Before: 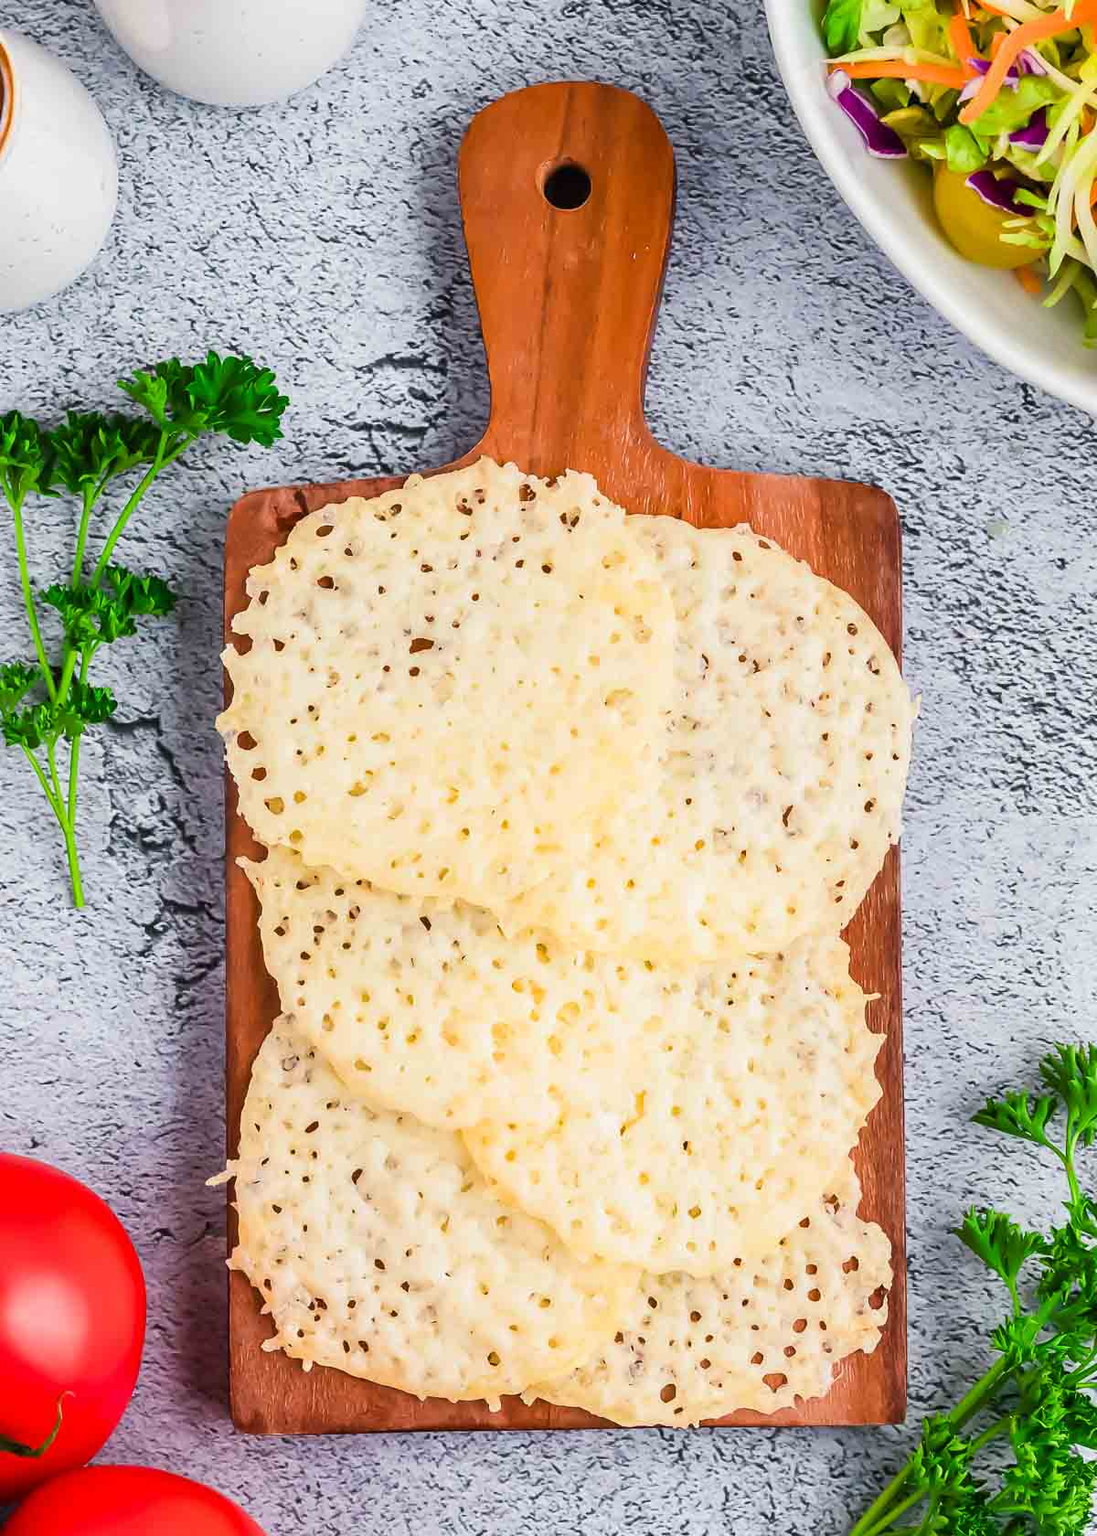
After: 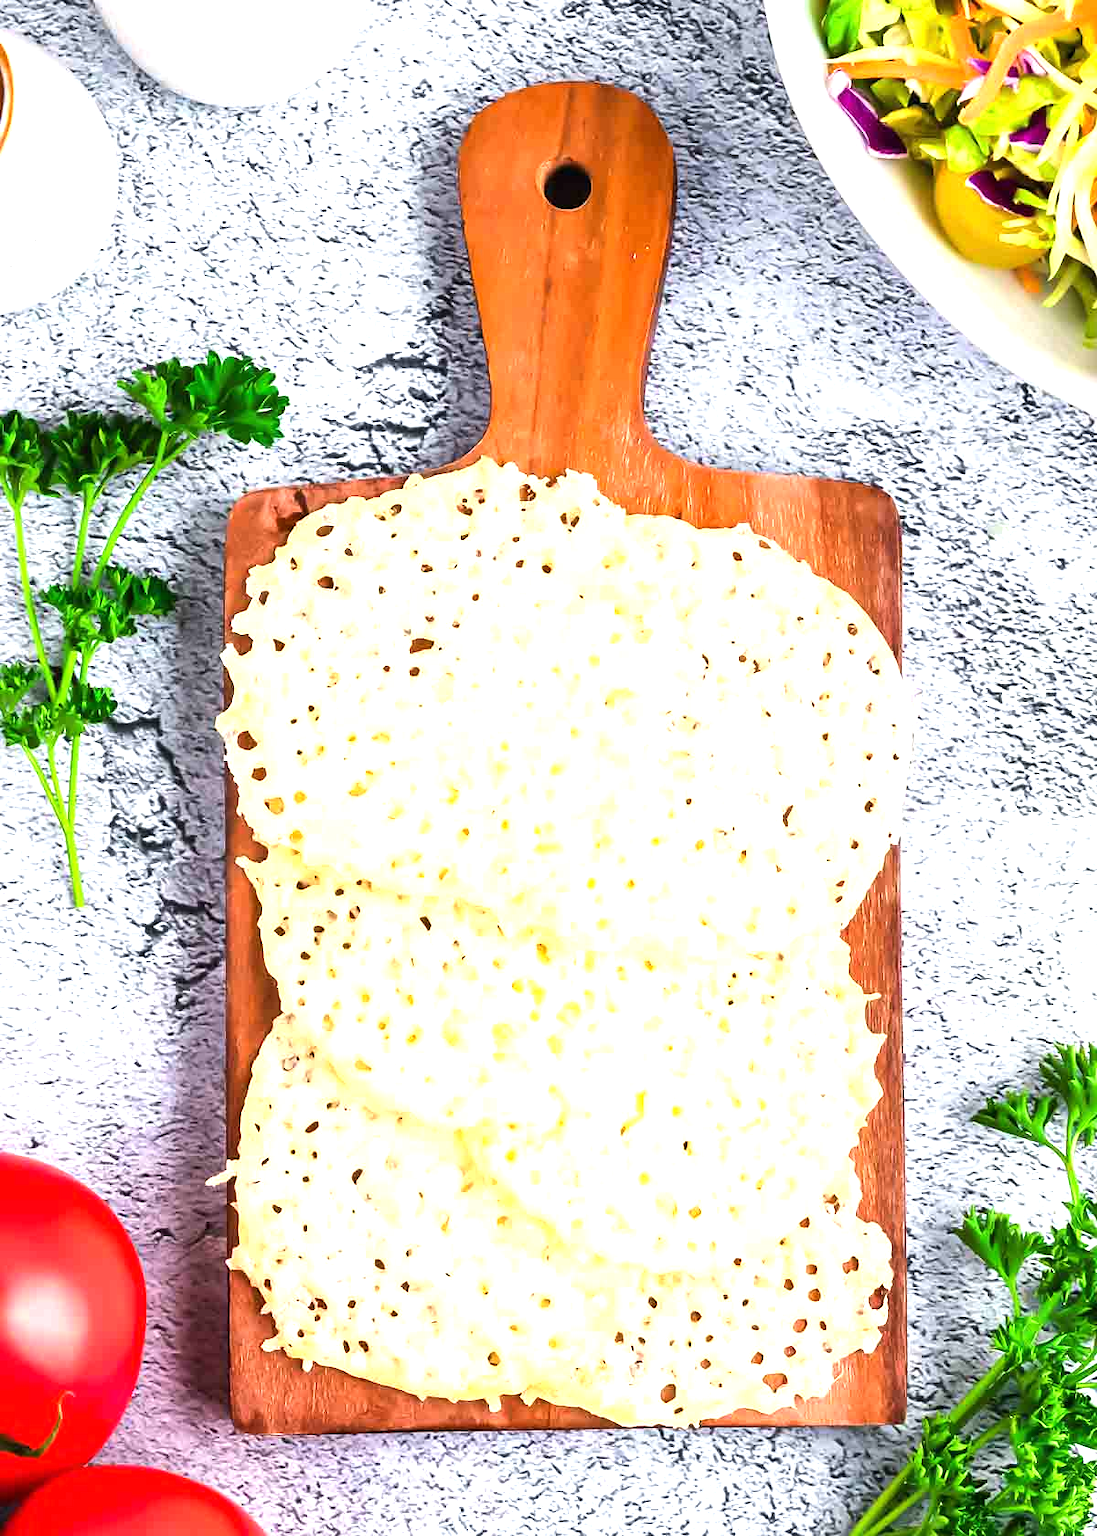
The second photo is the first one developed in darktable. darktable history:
tone equalizer: -8 EV -0.377 EV, -7 EV -0.417 EV, -6 EV -0.314 EV, -5 EV -0.215 EV, -3 EV 0.206 EV, -2 EV 0.325 EV, -1 EV 0.374 EV, +0 EV 0.389 EV, edges refinement/feathering 500, mask exposure compensation -1.57 EV, preserve details no
exposure: black level correction 0, exposure 0.697 EV, compensate highlight preservation false
